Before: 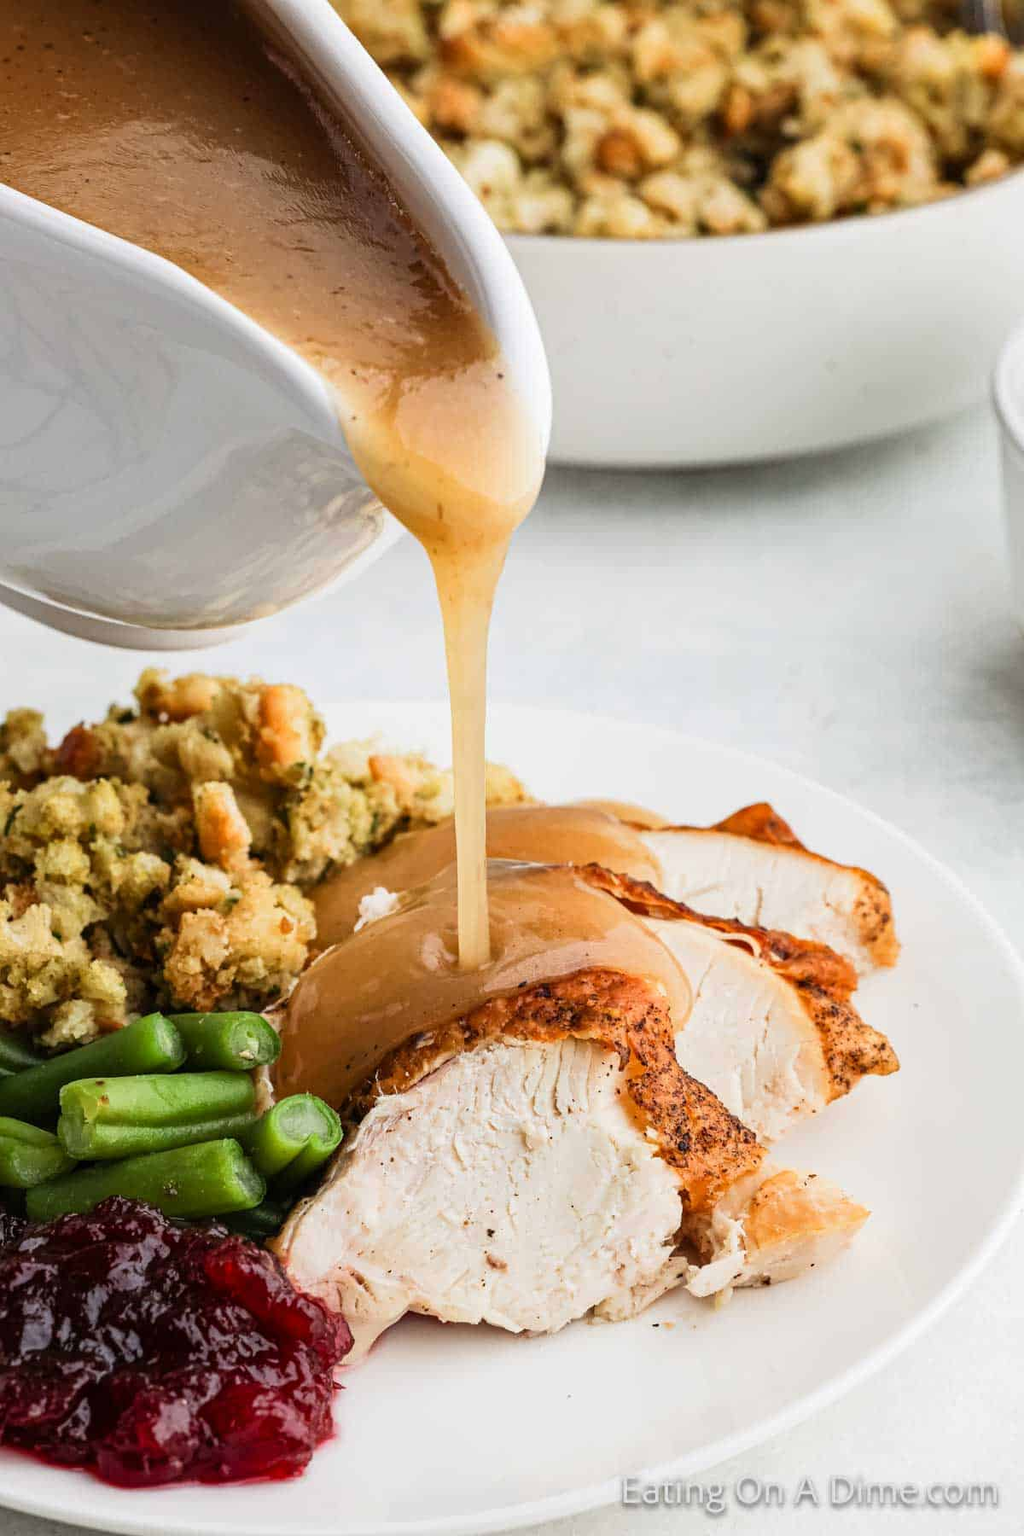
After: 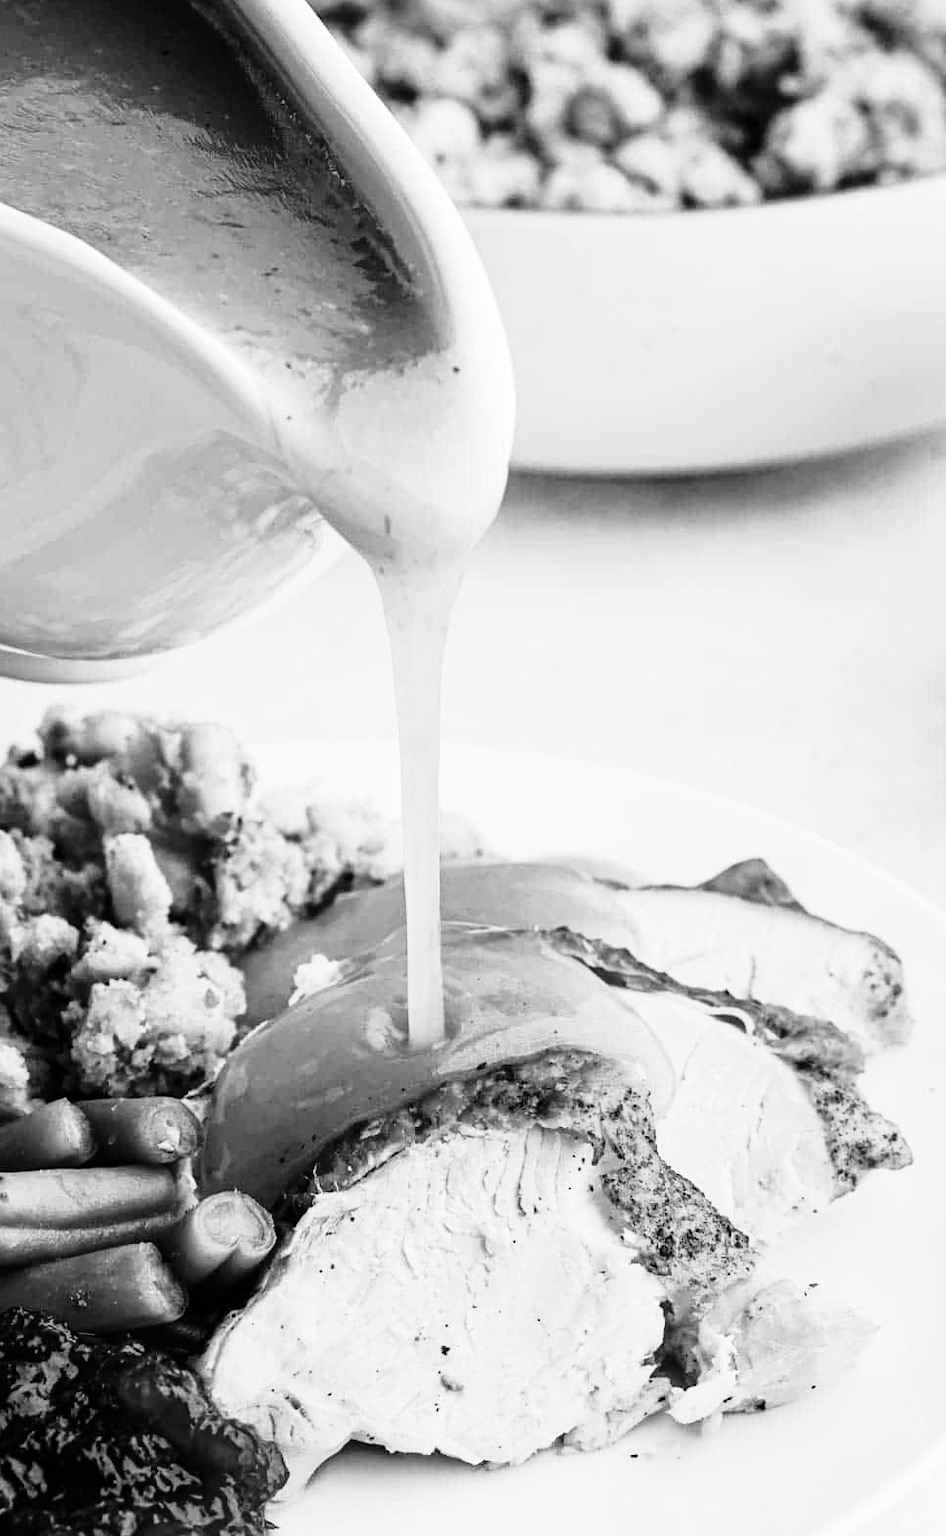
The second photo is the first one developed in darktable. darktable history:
contrast brightness saturation: brightness -0.199, saturation 0.081
base curve: curves: ch0 [(0, 0) (0.028, 0.03) (0.121, 0.232) (0.46, 0.748) (0.859, 0.968) (1, 1)], preserve colors none
color calibration: output gray [0.714, 0.278, 0, 0], illuminant custom, x 0.368, y 0.373, temperature 4342.3 K
crop: left 9.925%, top 3.471%, right 9.29%, bottom 9.139%
